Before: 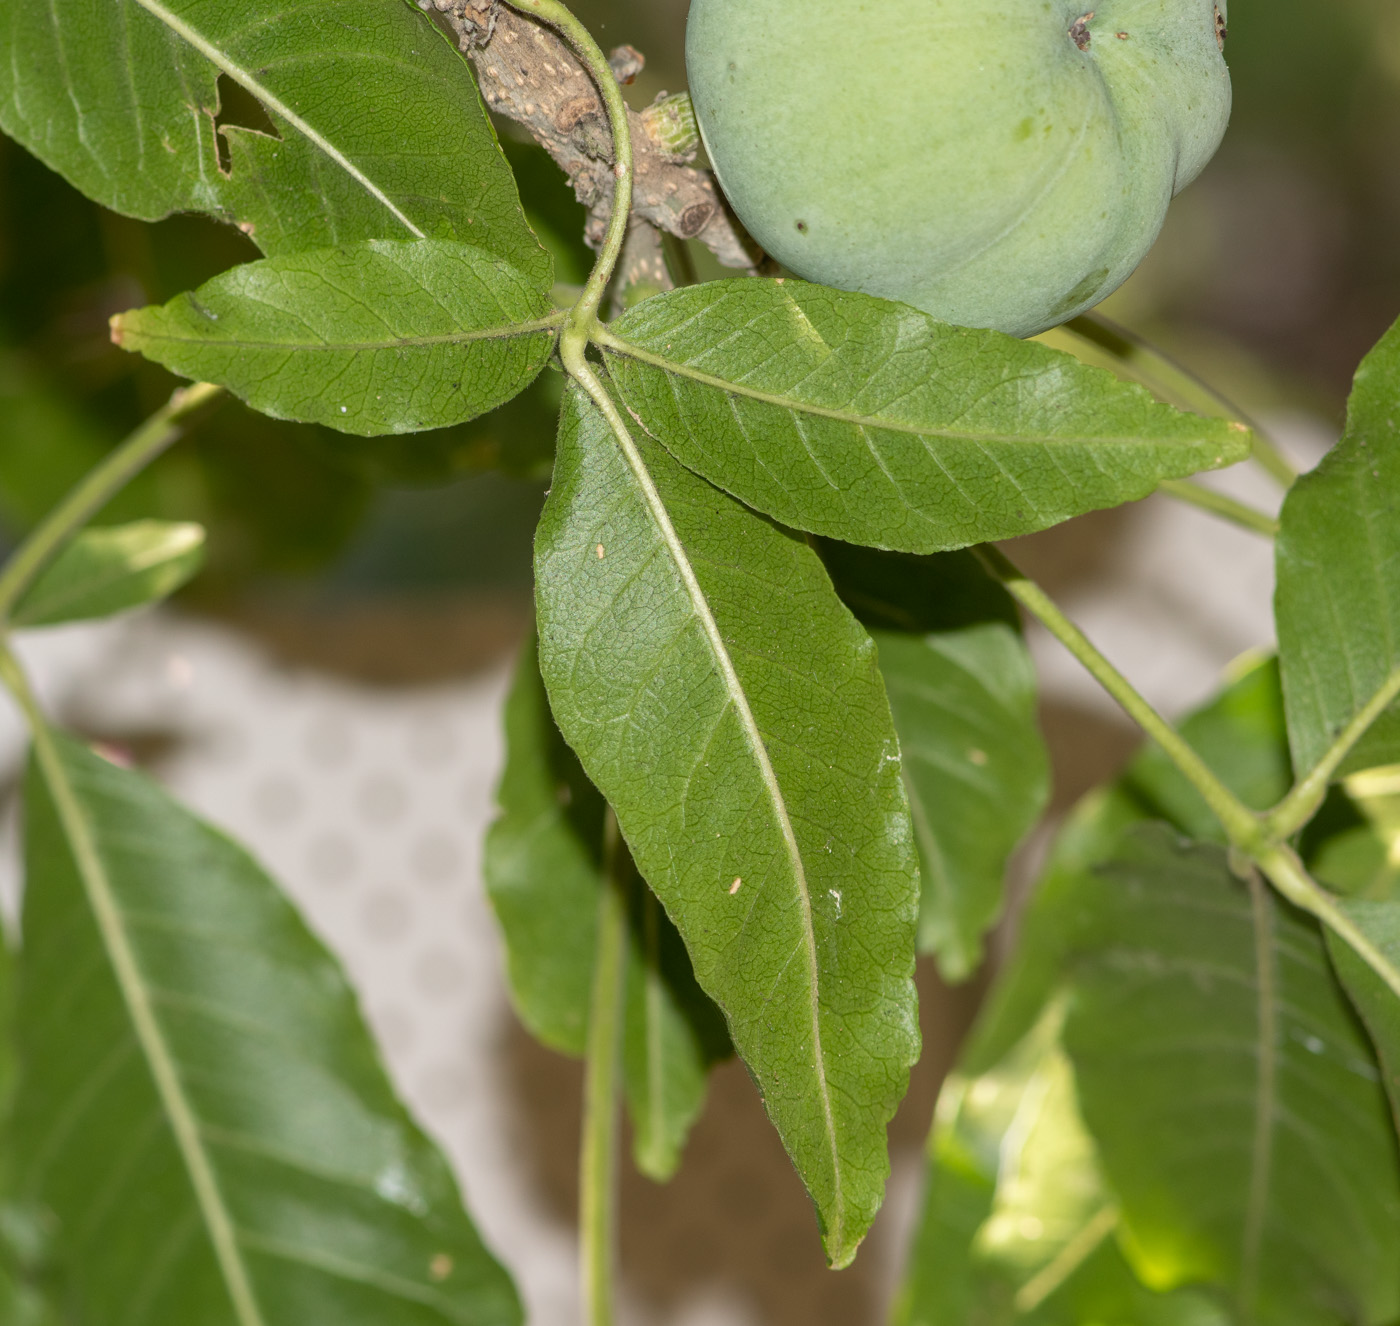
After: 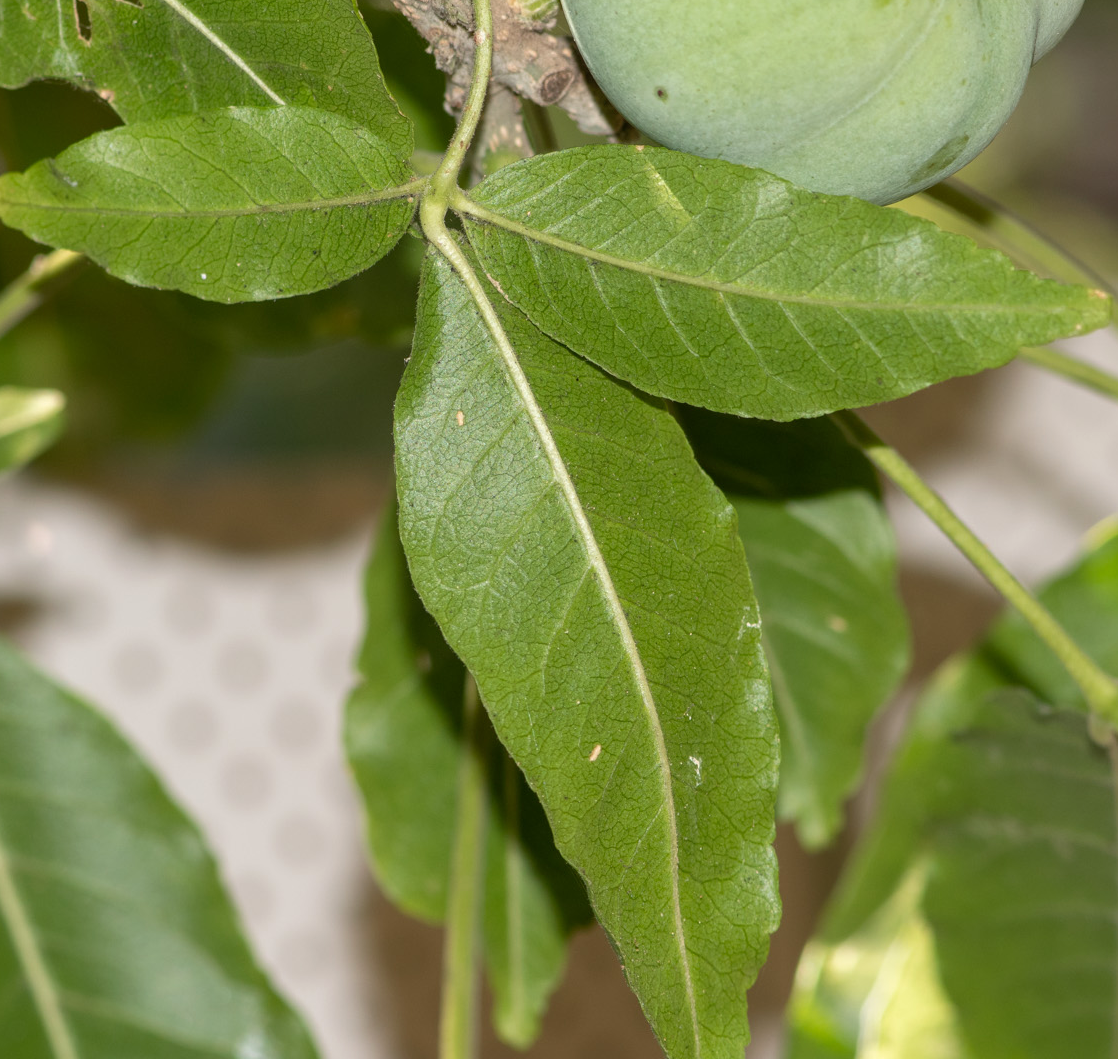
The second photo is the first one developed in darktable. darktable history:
levels: levels [0, 0.492, 0.984]
crop and rotate: left 10.071%, top 10.071%, right 10.02%, bottom 10.02%
